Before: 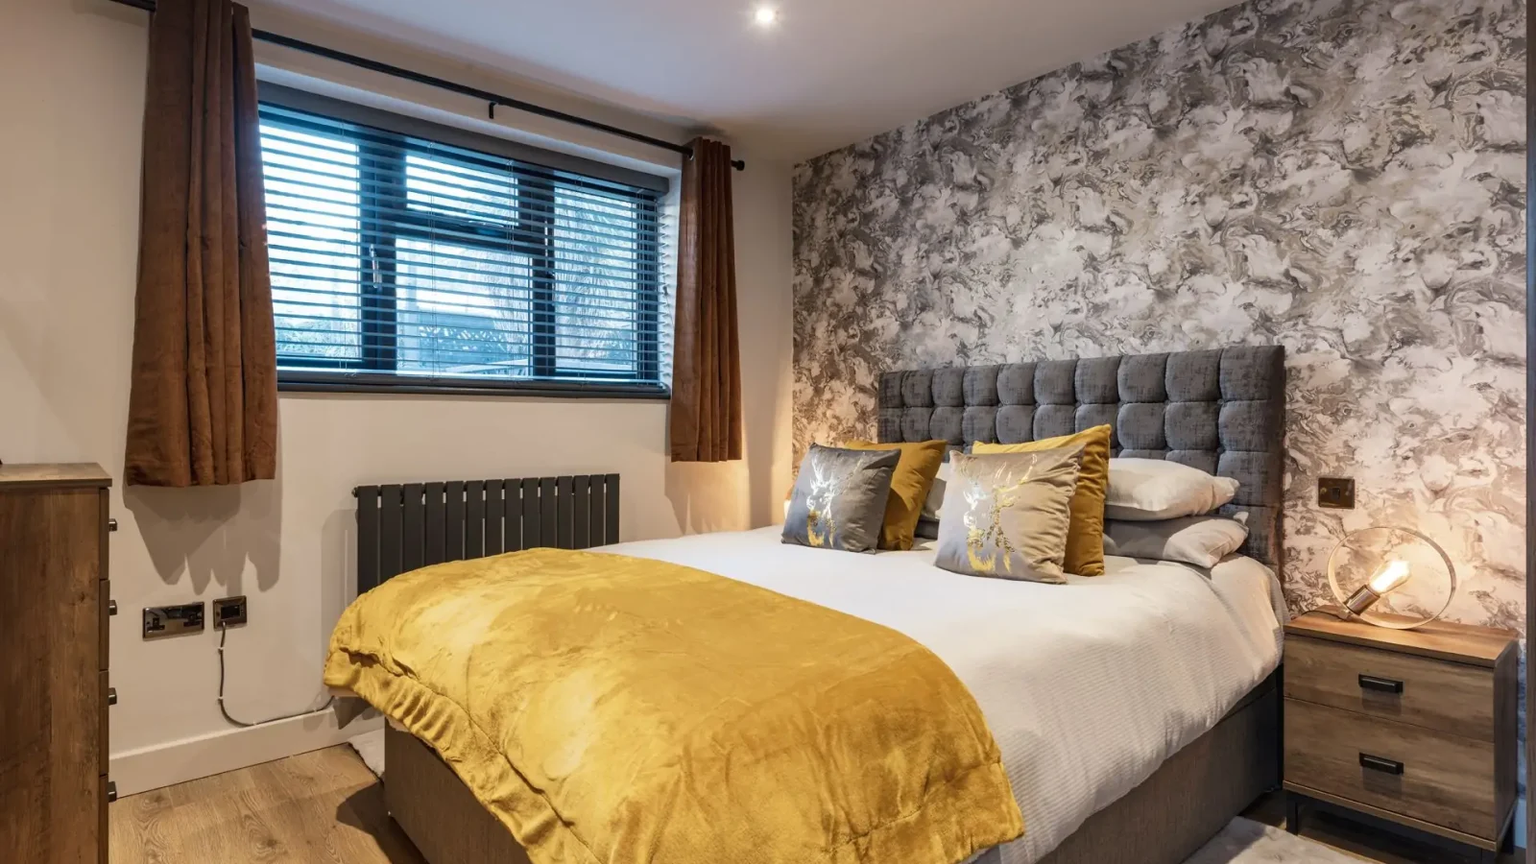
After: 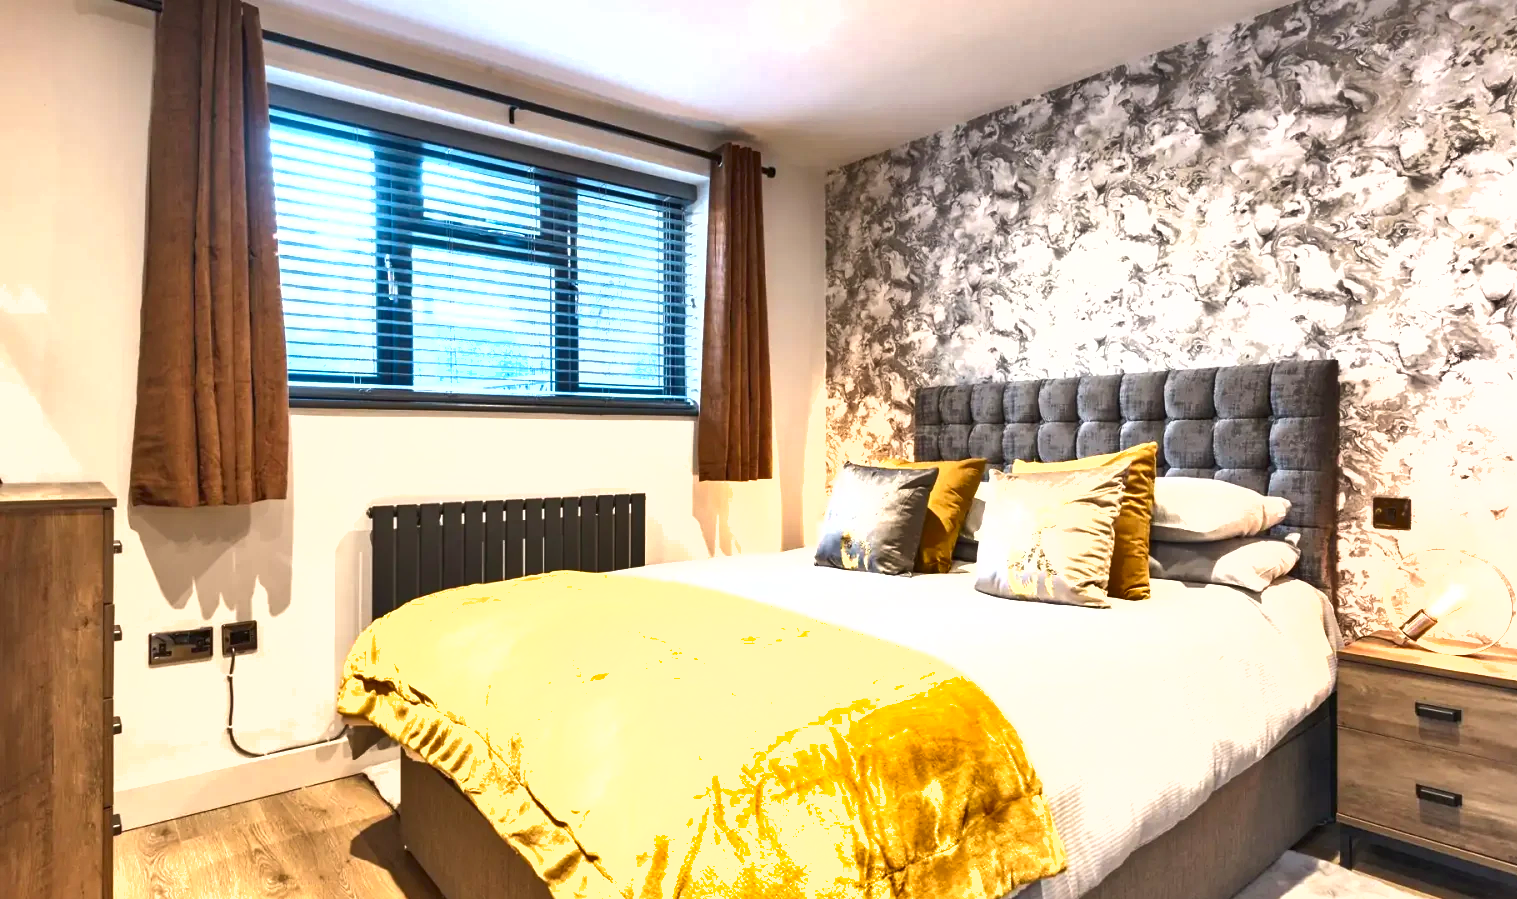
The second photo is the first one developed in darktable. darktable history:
shadows and highlights: low approximation 0.01, soften with gaussian
crop and rotate: right 5.167%
exposure: black level correction 0, exposure 1.45 EV, compensate exposure bias true, compensate highlight preservation false
